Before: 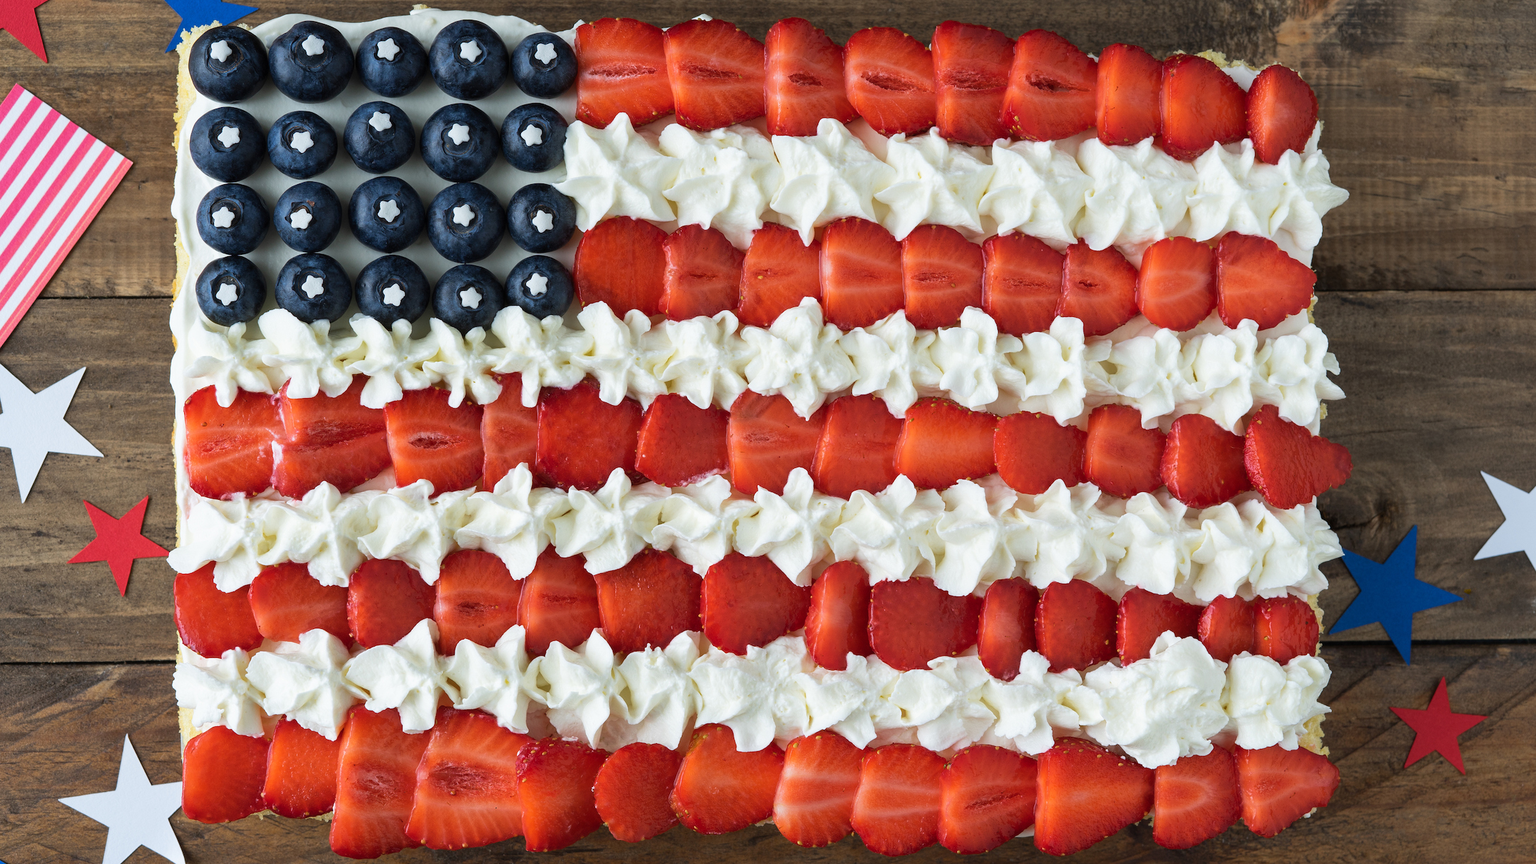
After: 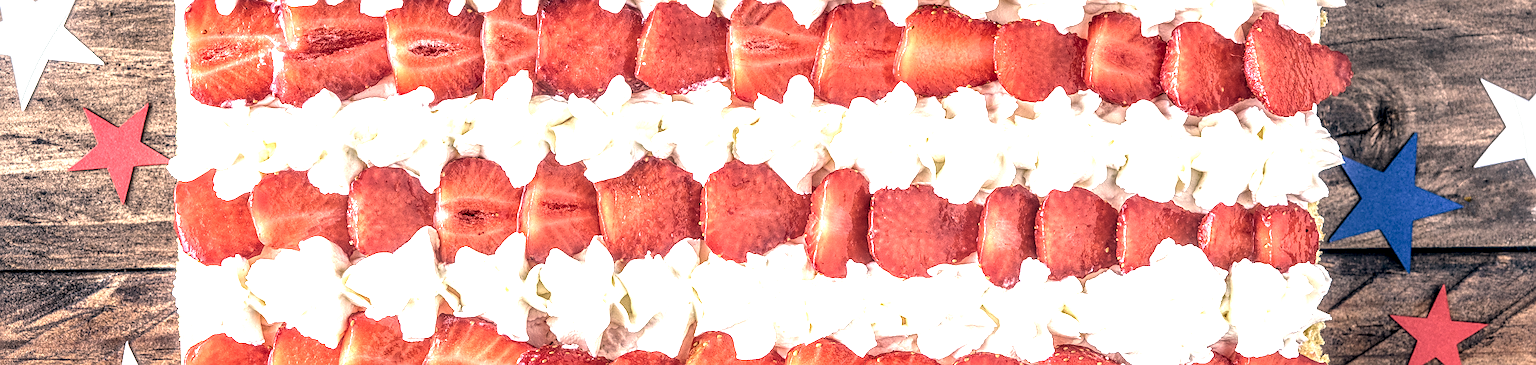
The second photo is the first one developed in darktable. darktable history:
local contrast: highlights 6%, shadows 5%, detail 299%, midtone range 0.304
crop: top 45.488%, bottom 12.188%
color correction: highlights a* 13.7, highlights b* 5.83, shadows a* -5.67, shadows b* -15.34, saturation 0.827
vignetting: fall-off start 98.85%, fall-off radius 101.26%, brightness -0.412, saturation -0.297, width/height ratio 1.425, dithering 8-bit output, unbound false
sharpen: amount 0.566
exposure: exposure 1.15 EV, compensate highlight preservation false
tone equalizer: on, module defaults
